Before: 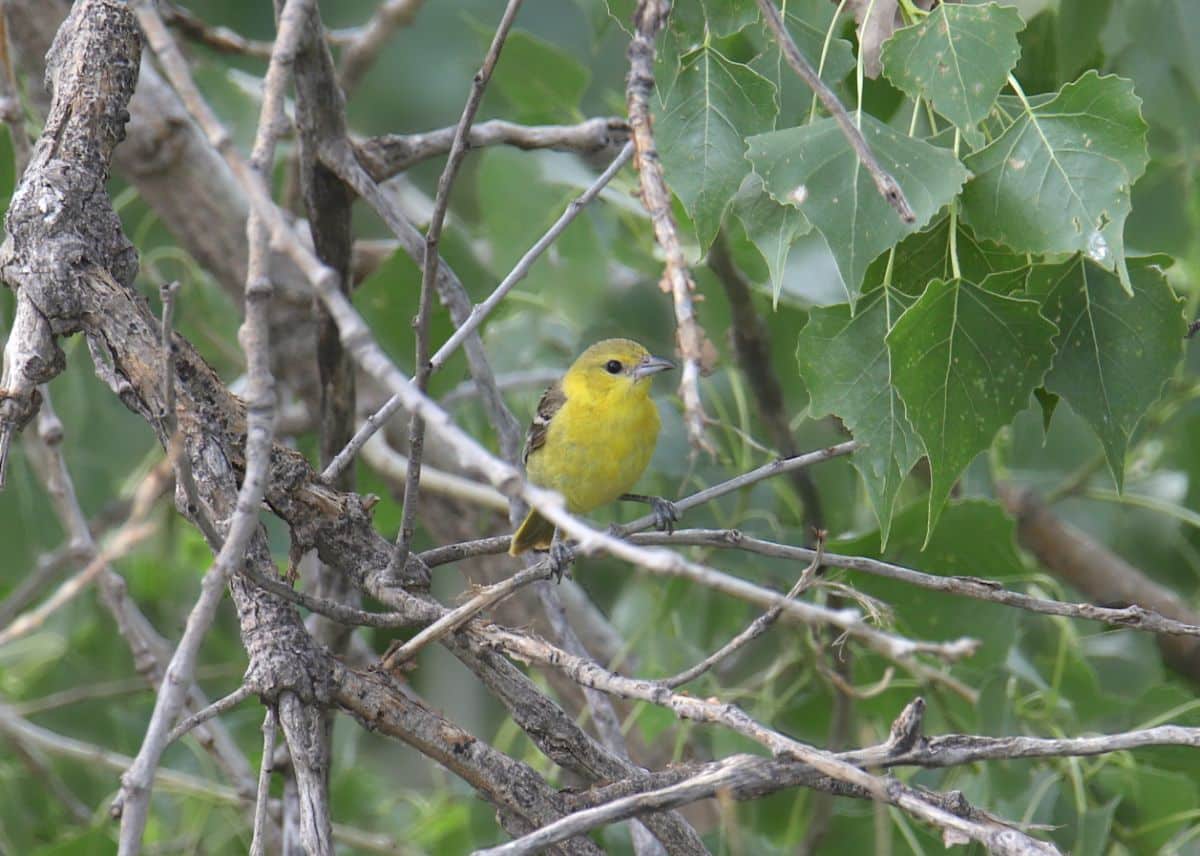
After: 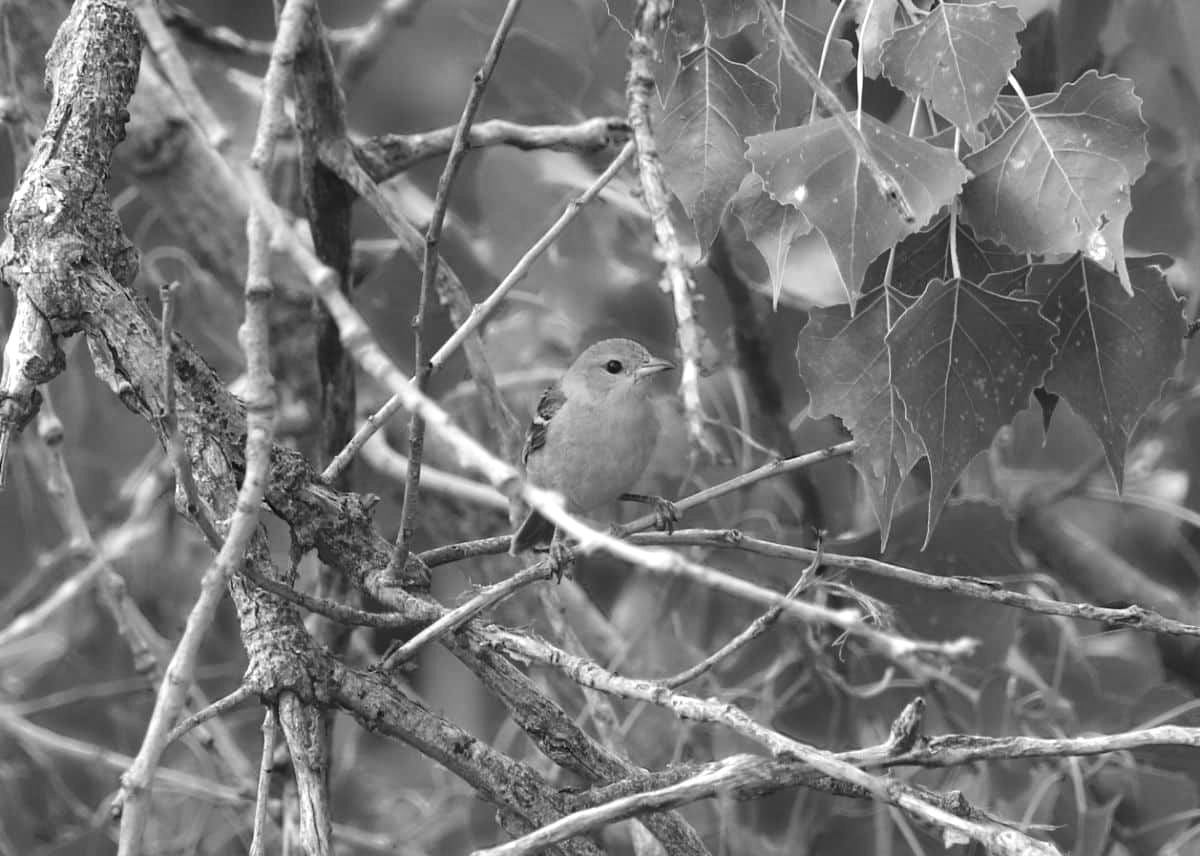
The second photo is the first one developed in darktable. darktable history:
shadows and highlights: soften with gaussian
tone equalizer: -8 EV -0.413 EV, -7 EV -0.357 EV, -6 EV -0.37 EV, -5 EV -0.212 EV, -3 EV 0.235 EV, -2 EV 0.336 EV, -1 EV 0.414 EV, +0 EV 0.43 EV, edges refinement/feathering 500, mask exposure compensation -1.57 EV, preserve details no
color calibration: output gray [0.246, 0.254, 0.501, 0], gray › normalize channels true, illuminant as shot in camera, x 0.358, y 0.373, temperature 4628.91 K, gamut compression 0.002
